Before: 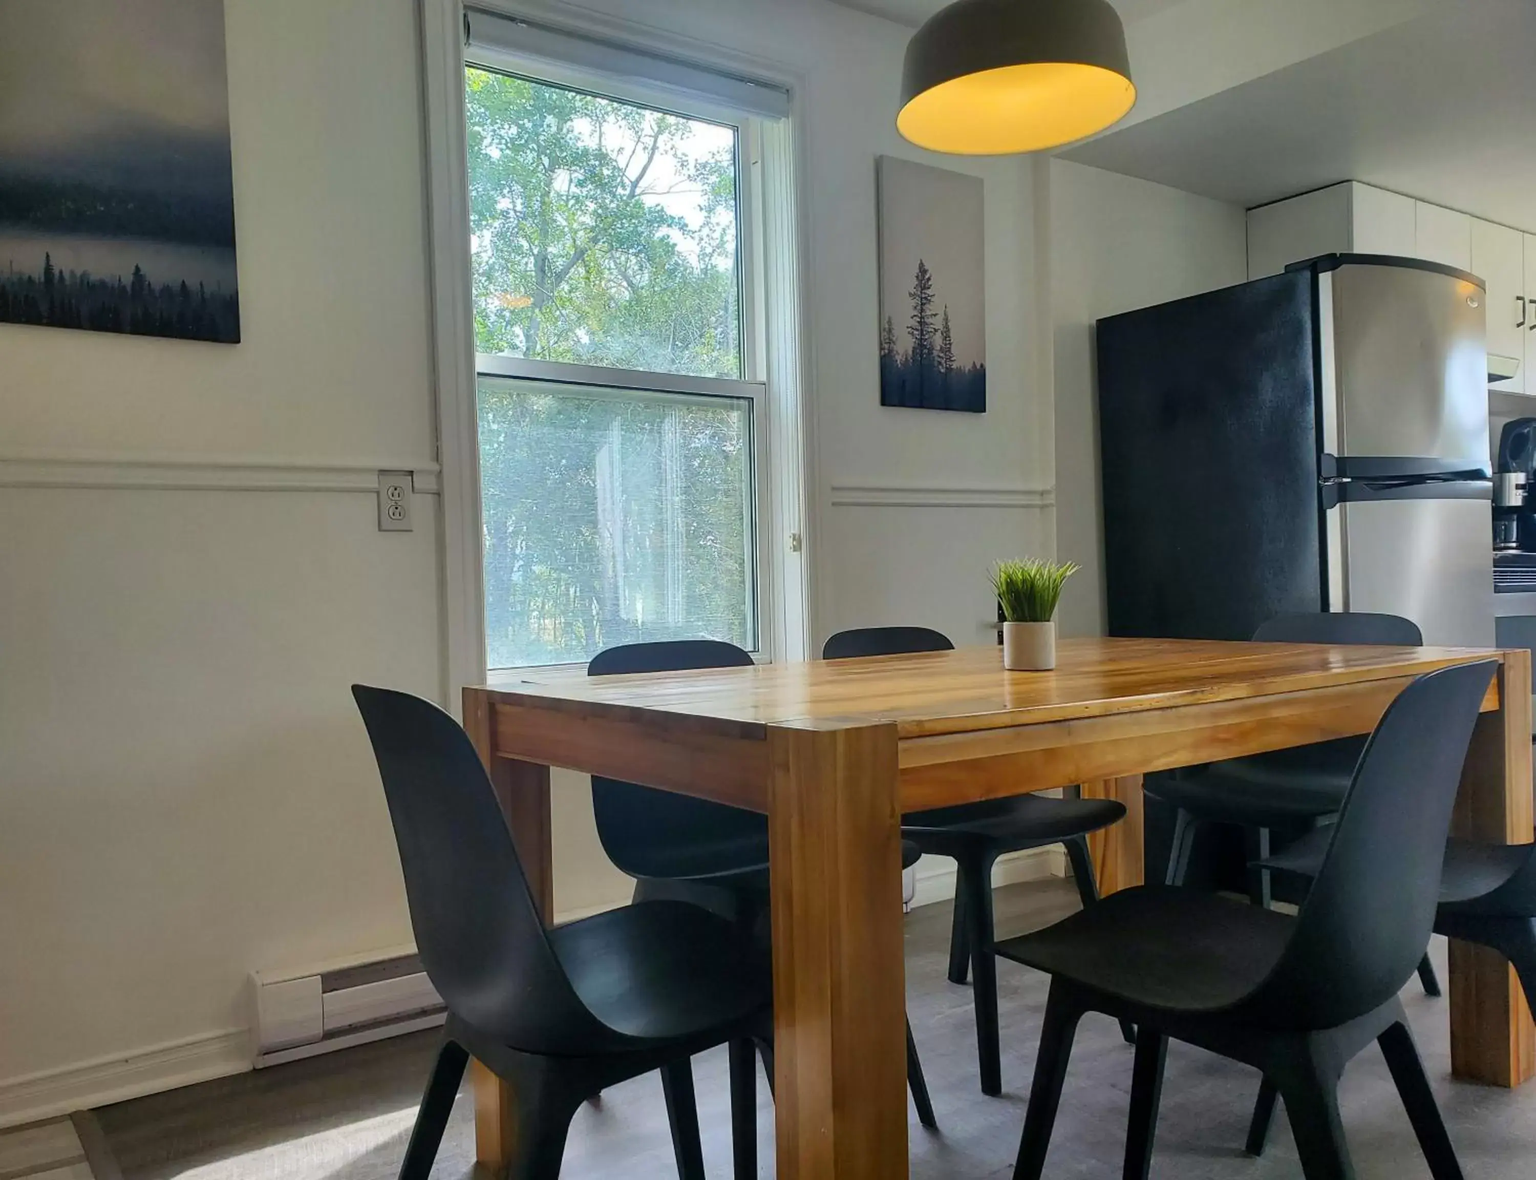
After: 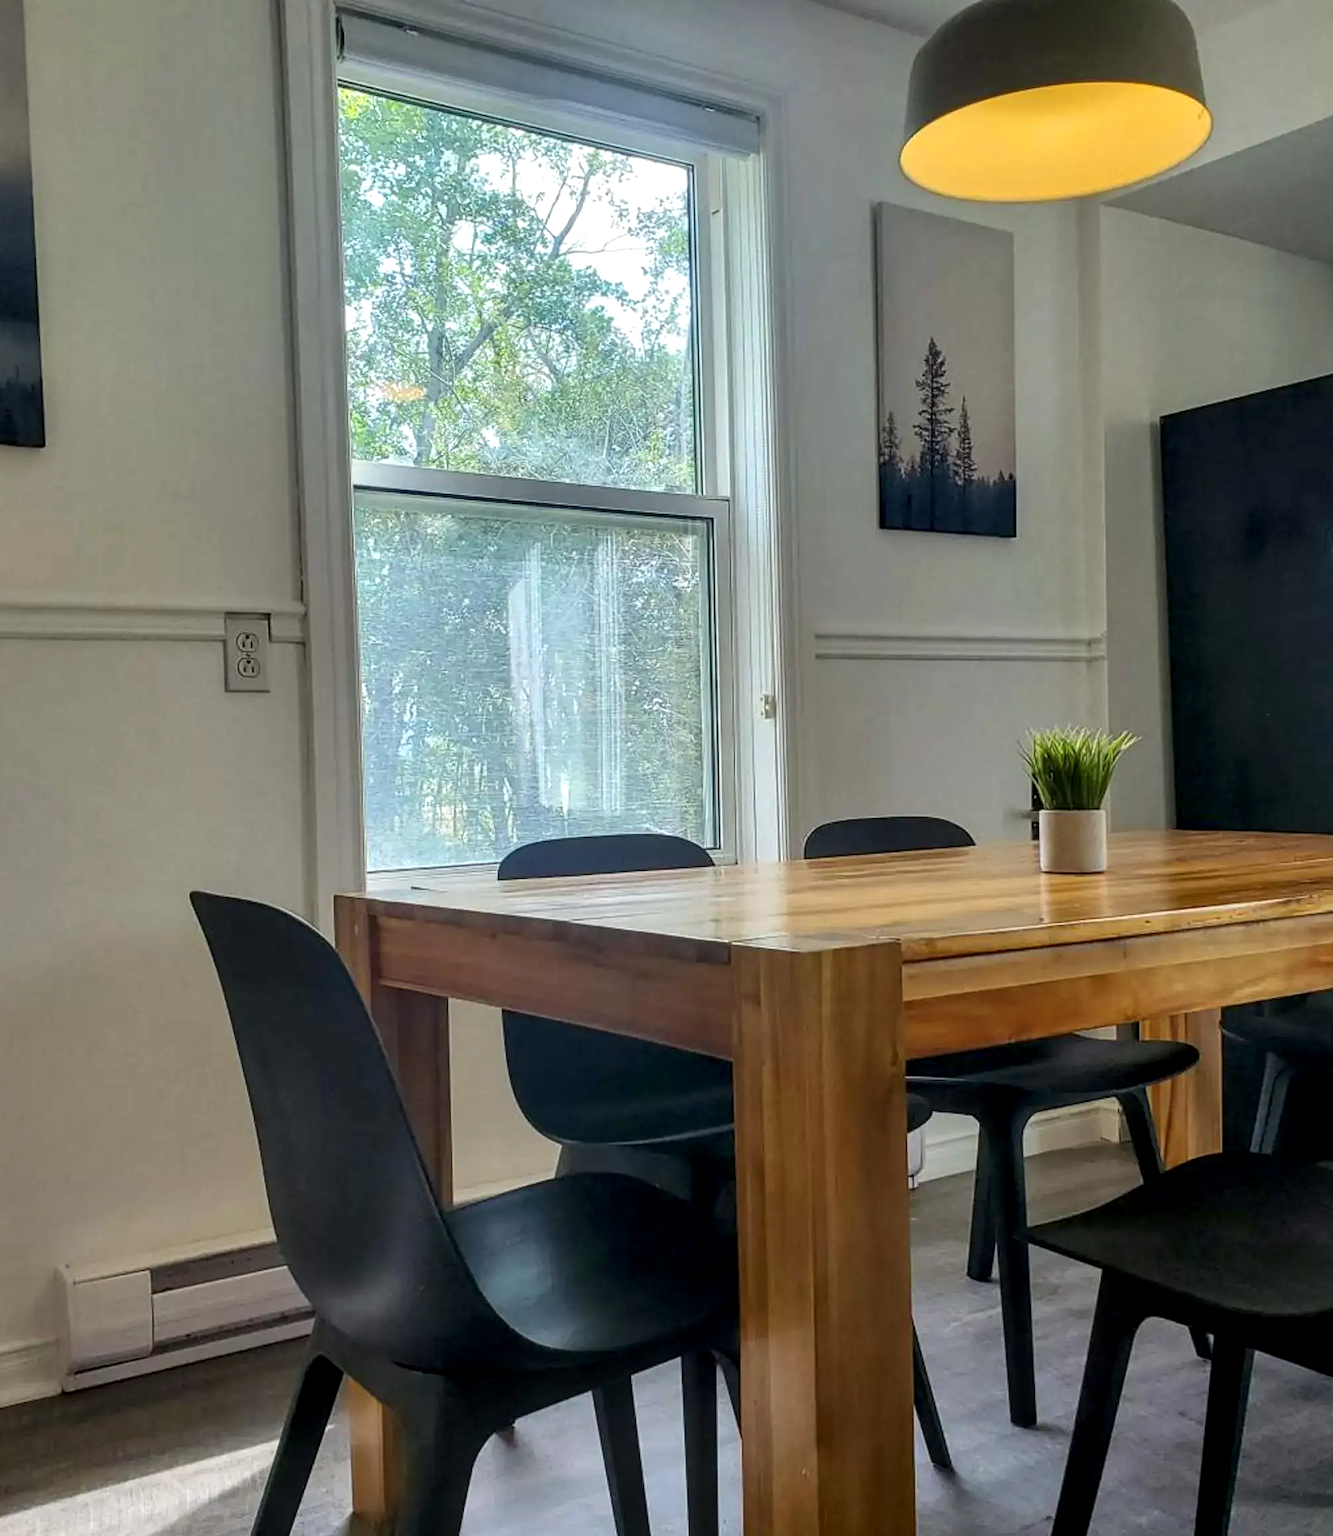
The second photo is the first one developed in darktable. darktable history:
crop and rotate: left 13.409%, right 19.924%
local contrast: highlights 61%, detail 143%, midtone range 0.428
